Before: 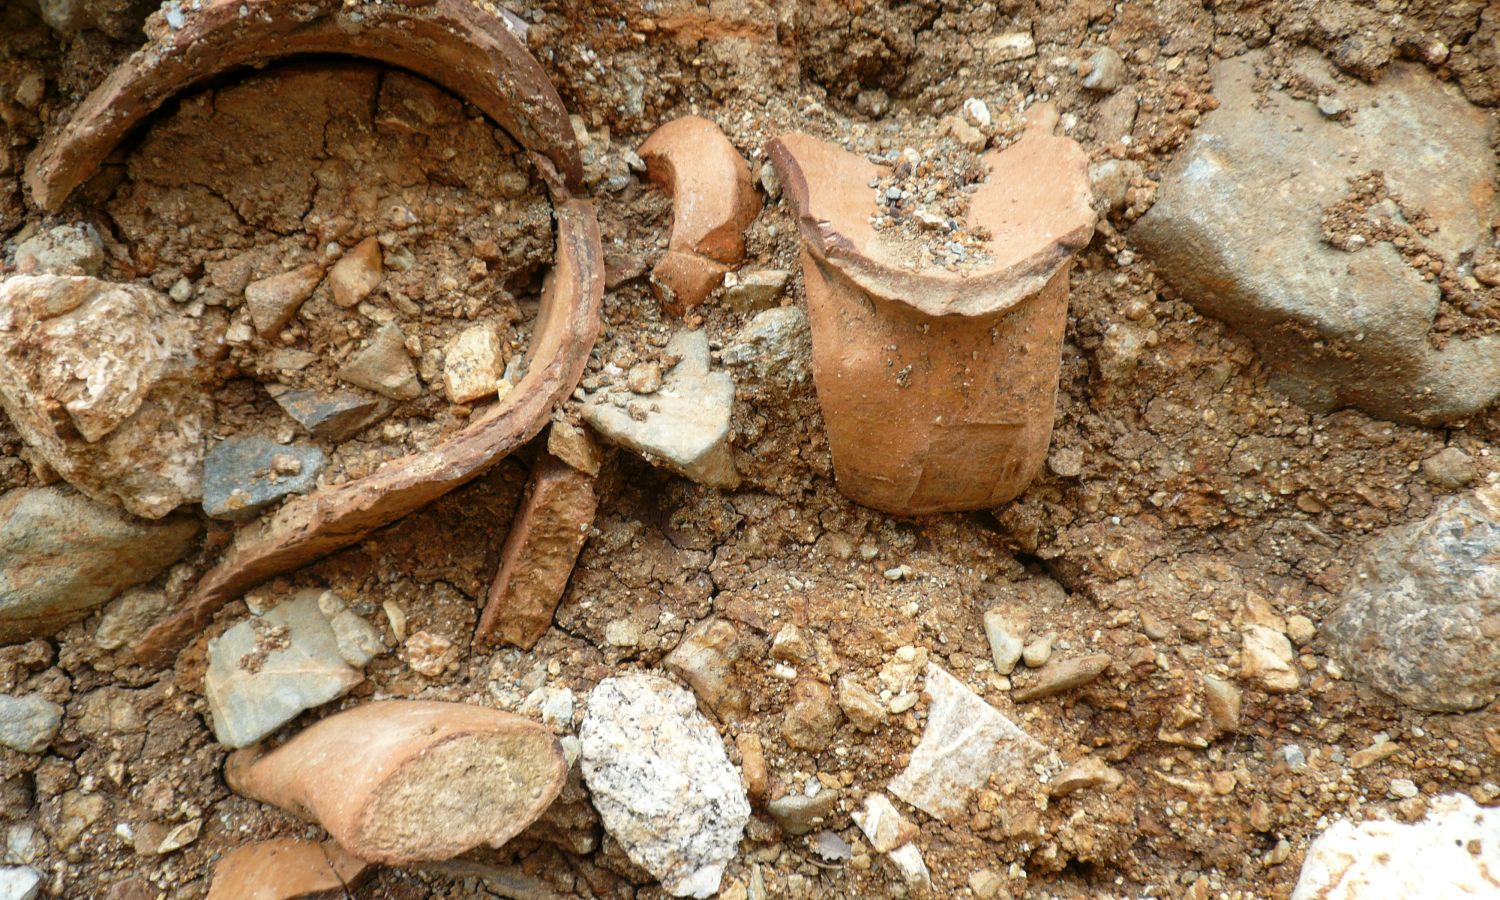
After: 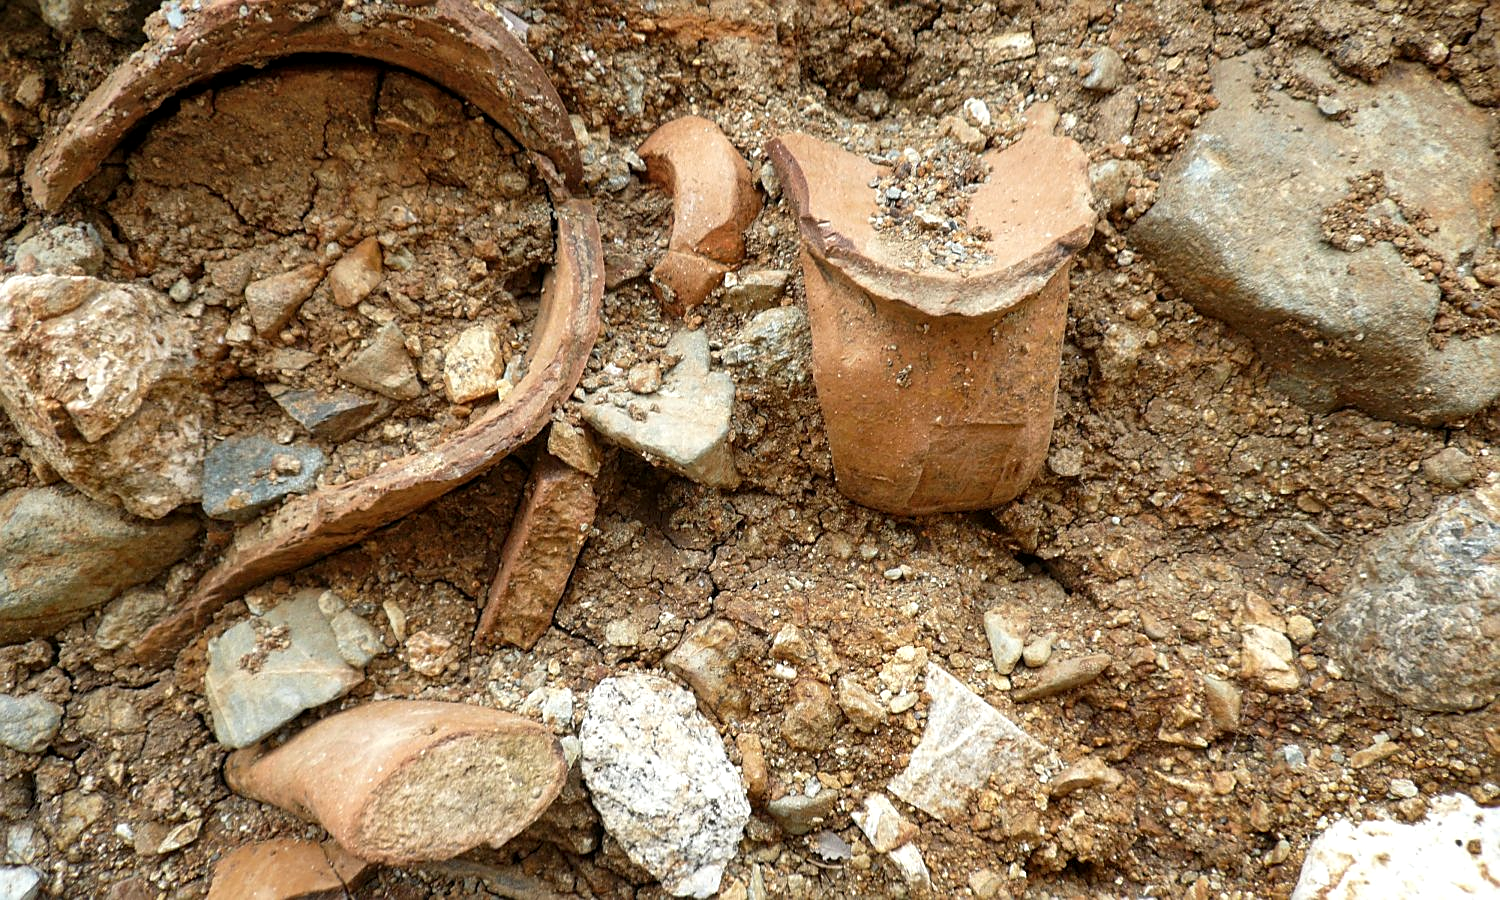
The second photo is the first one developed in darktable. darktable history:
sharpen: on, module defaults
local contrast: highlights 103%, shadows 101%, detail 119%, midtone range 0.2
shadows and highlights: shadows 58.42, soften with gaussian
